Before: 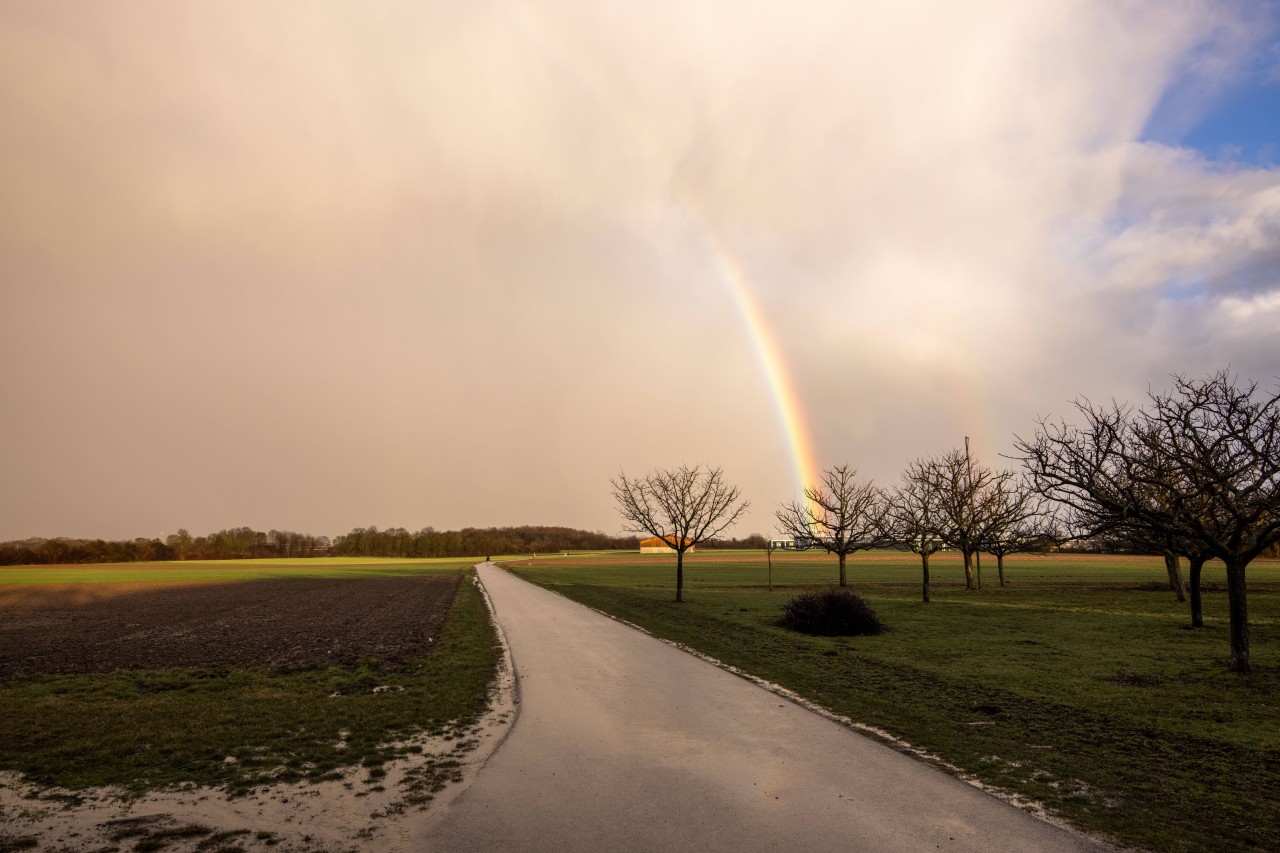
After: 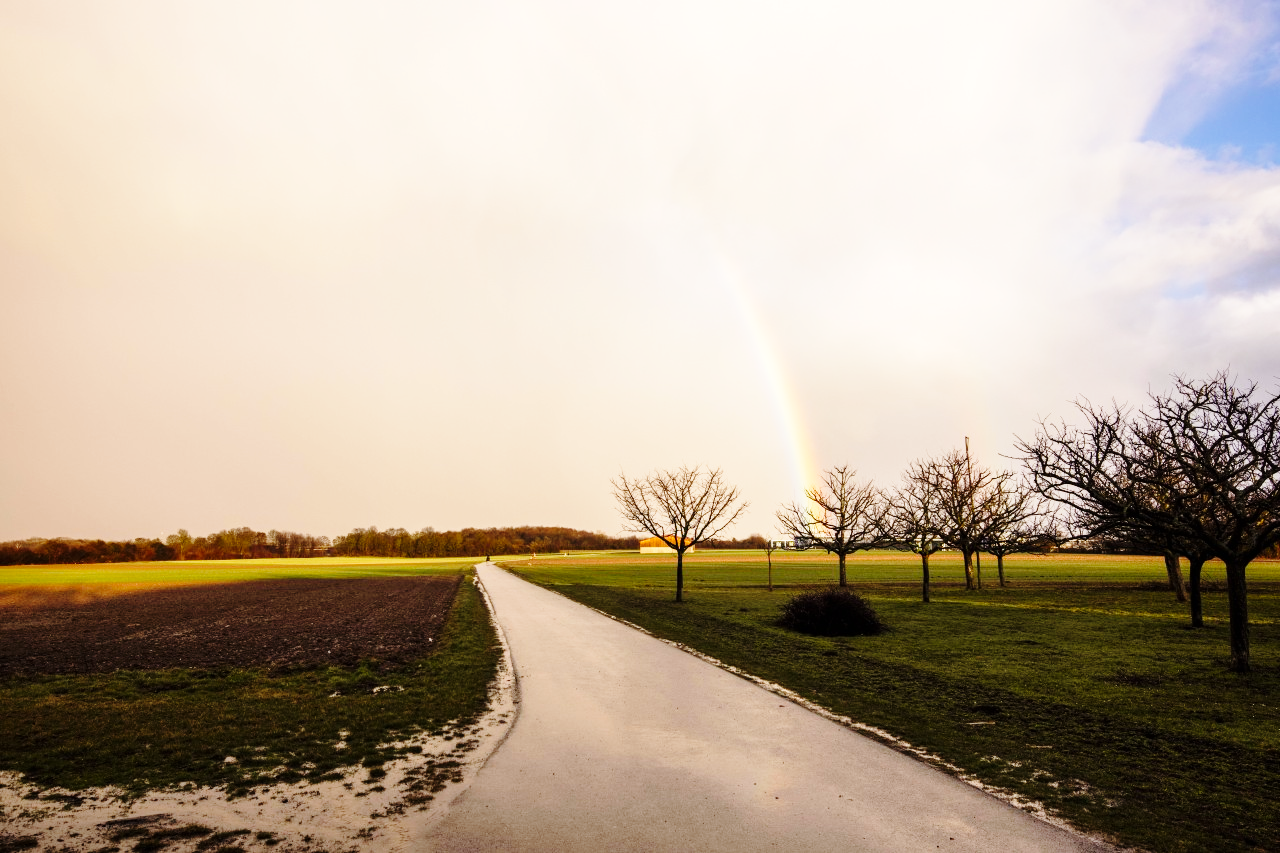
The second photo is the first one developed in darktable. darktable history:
exposure: compensate highlight preservation false
base curve: curves: ch0 [(0, 0) (0.028, 0.03) (0.121, 0.232) (0.46, 0.748) (0.859, 0.968) (1, 1)], preserve colors none
tone curve: curves: ch0 [(0, 0) (0.004, 0.002) (0.02, 0.013) (0.218, 0.218) (0.664, 0.718) (0.832, 0.873) (1, 1)], preserve colors none
